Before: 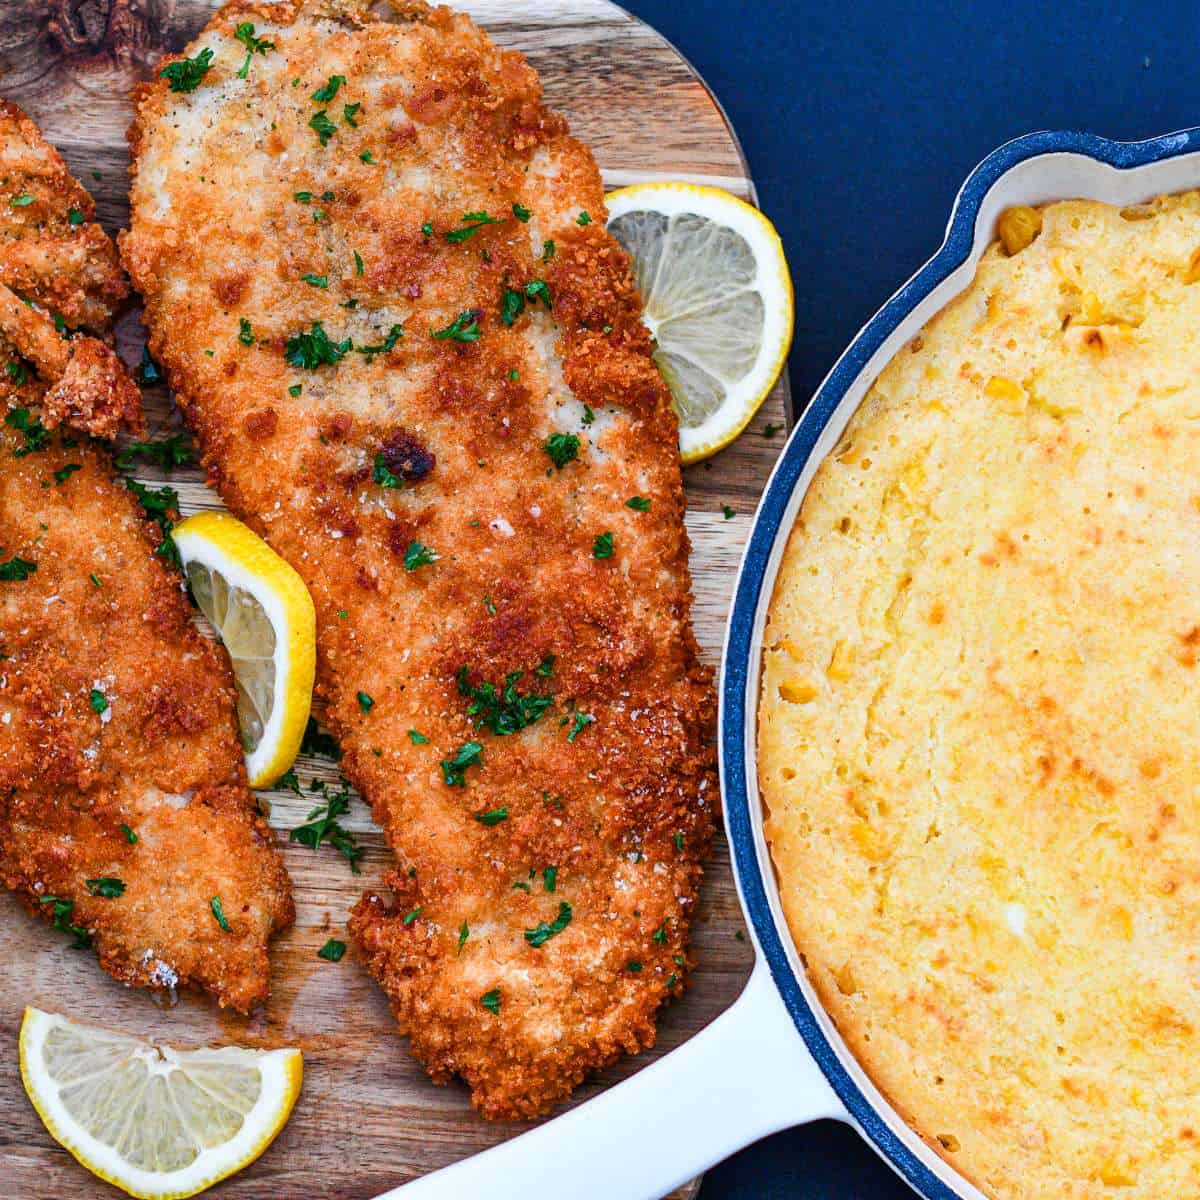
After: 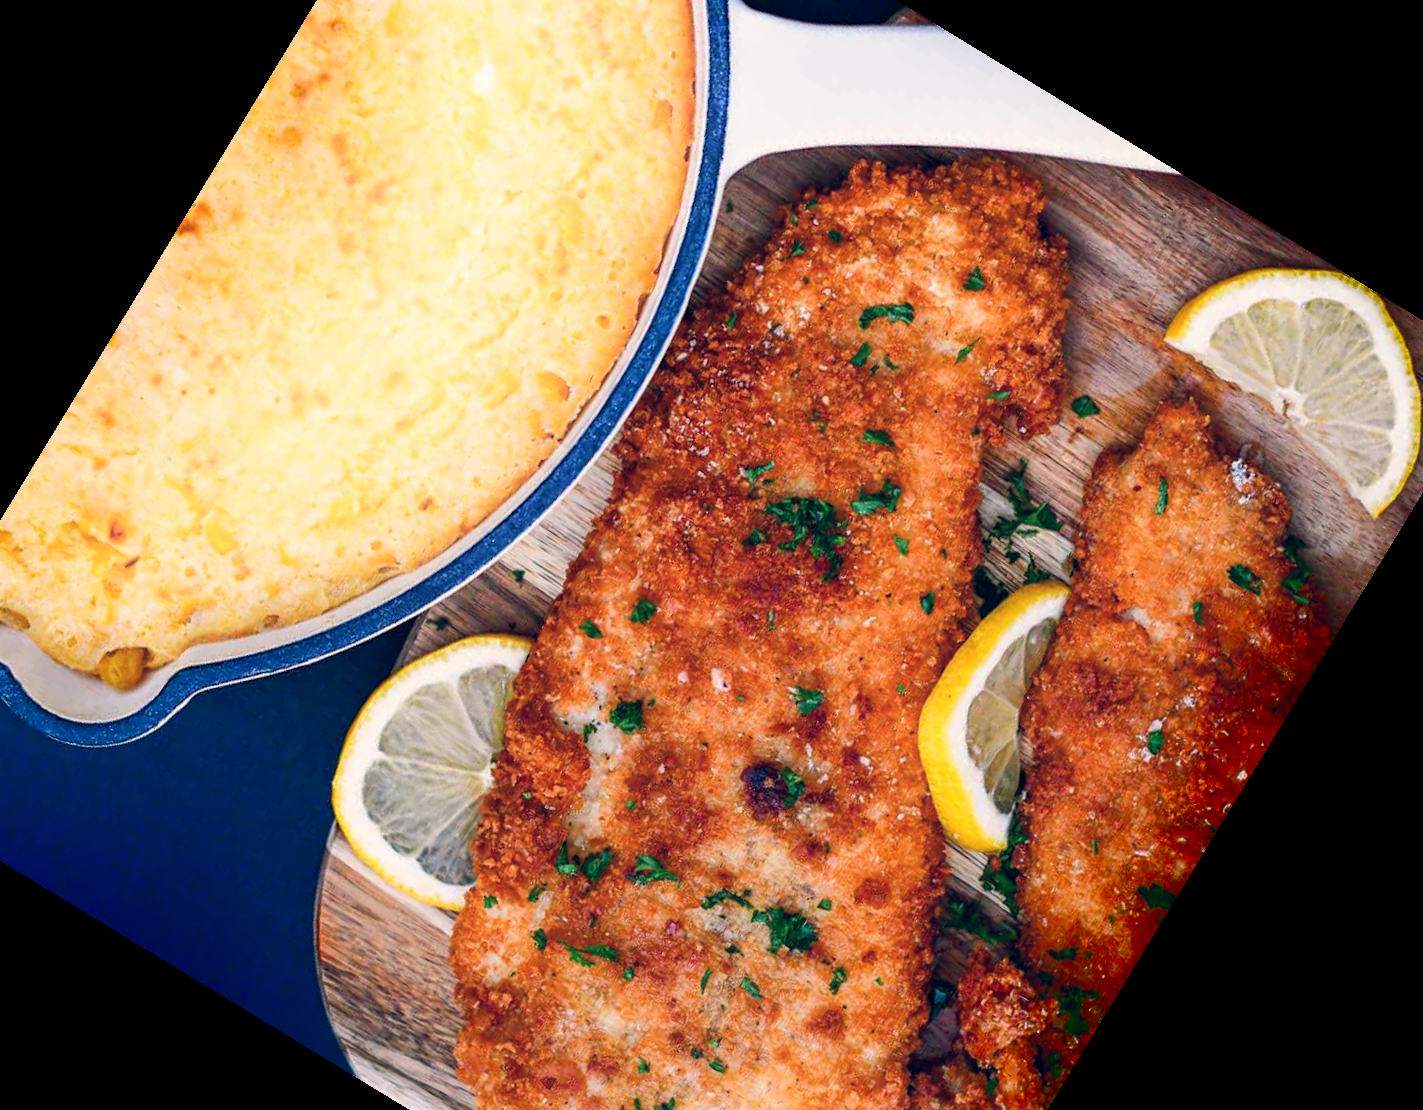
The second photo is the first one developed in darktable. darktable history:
color balance rgb: shadows lift › hue 87.51°, highlights gain › chroma 3.21%, highlights gain › hue 55.1°, global offset › chroma 0.15%, global offset › hue 253.66°, linear chroma grading › global chroma 0.5%
crop and rotate: angle 148.68°, left 9.111%, top 15.603%, right 4.588%, bottom 17.041%
shadows and highlights: shadows -90, highlights 90, soften with gaussian
